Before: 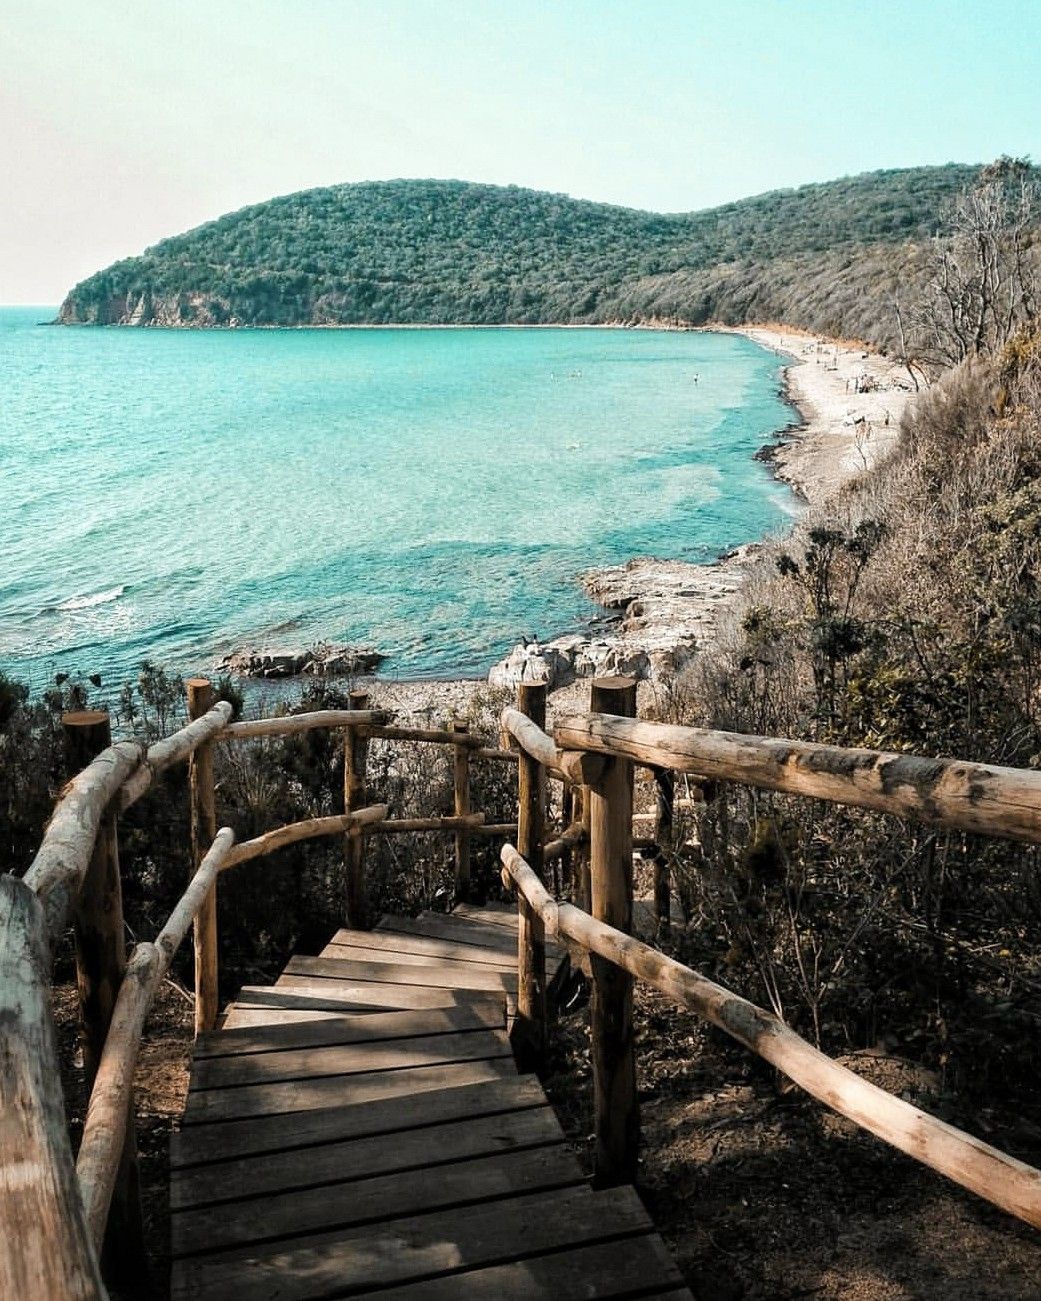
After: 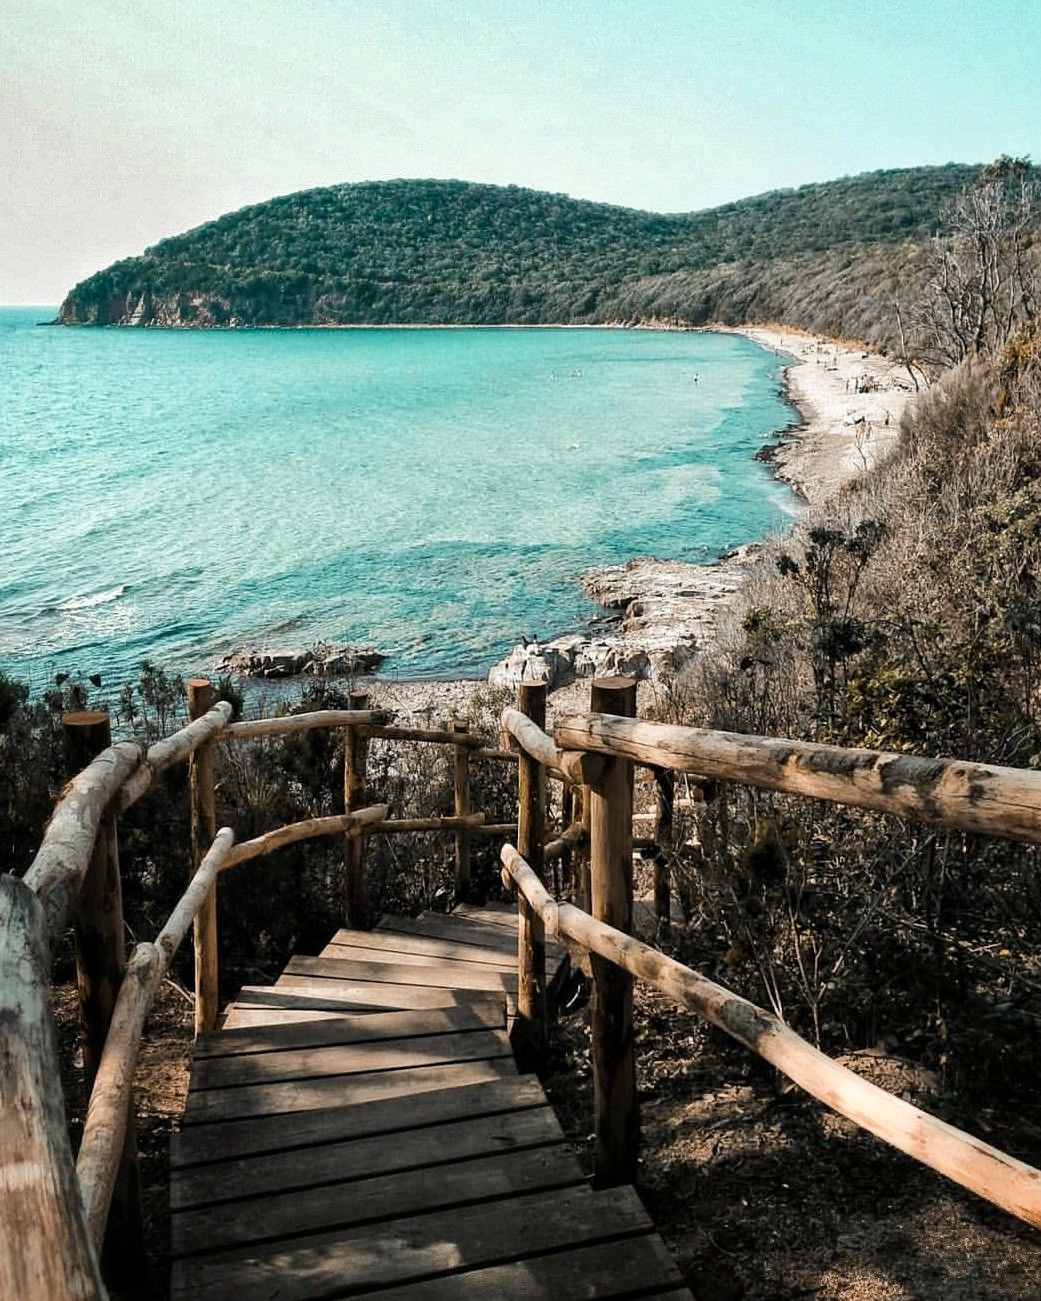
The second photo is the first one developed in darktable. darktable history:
shadows and highlights: radius 264.75, soften with gaussian
contrast brightness saturation: contrast 0.03, brightness -0.04
